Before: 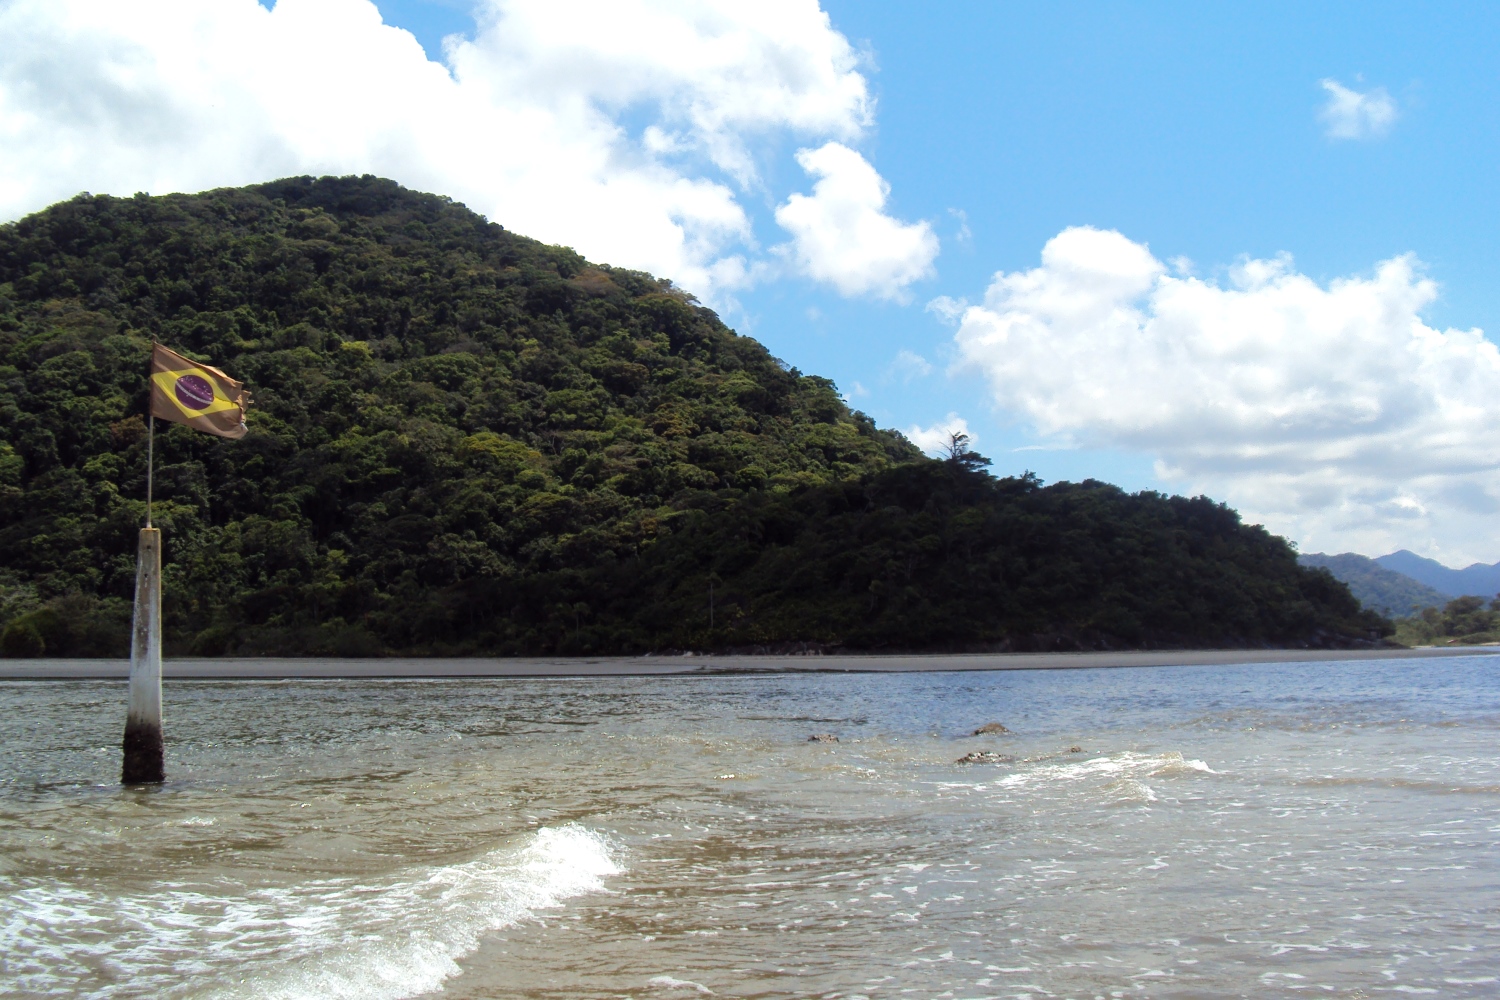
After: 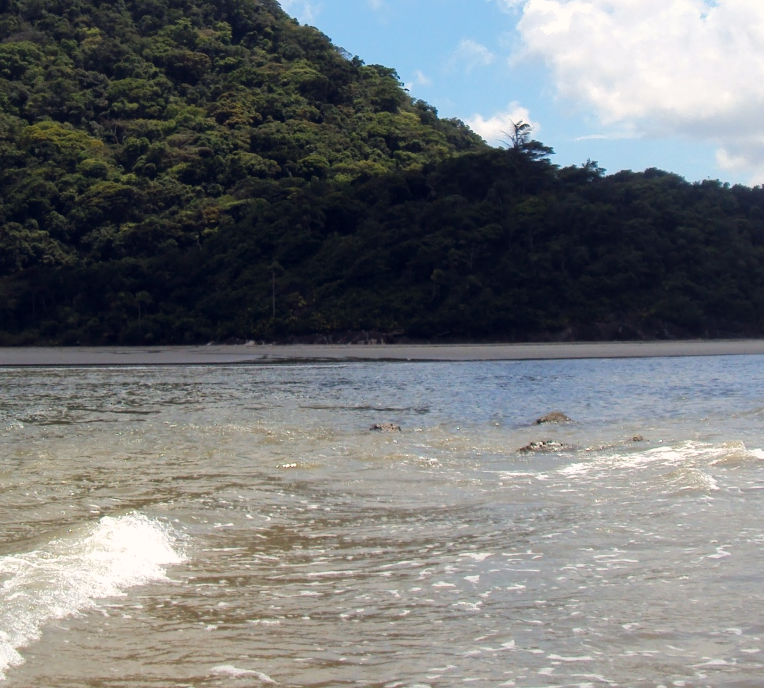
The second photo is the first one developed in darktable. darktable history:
color balance rgb: shadows lift › hue 87.51°, highlights gain › chroma 1.62%, highlights gain › hue 55.1°, global offset › chroma 0.06%, global offset › hue 253.66°, linear chroma grading › global chroma 0.5%
crop and rotate: left 29.237%, top 31.152%, right 19.807%
